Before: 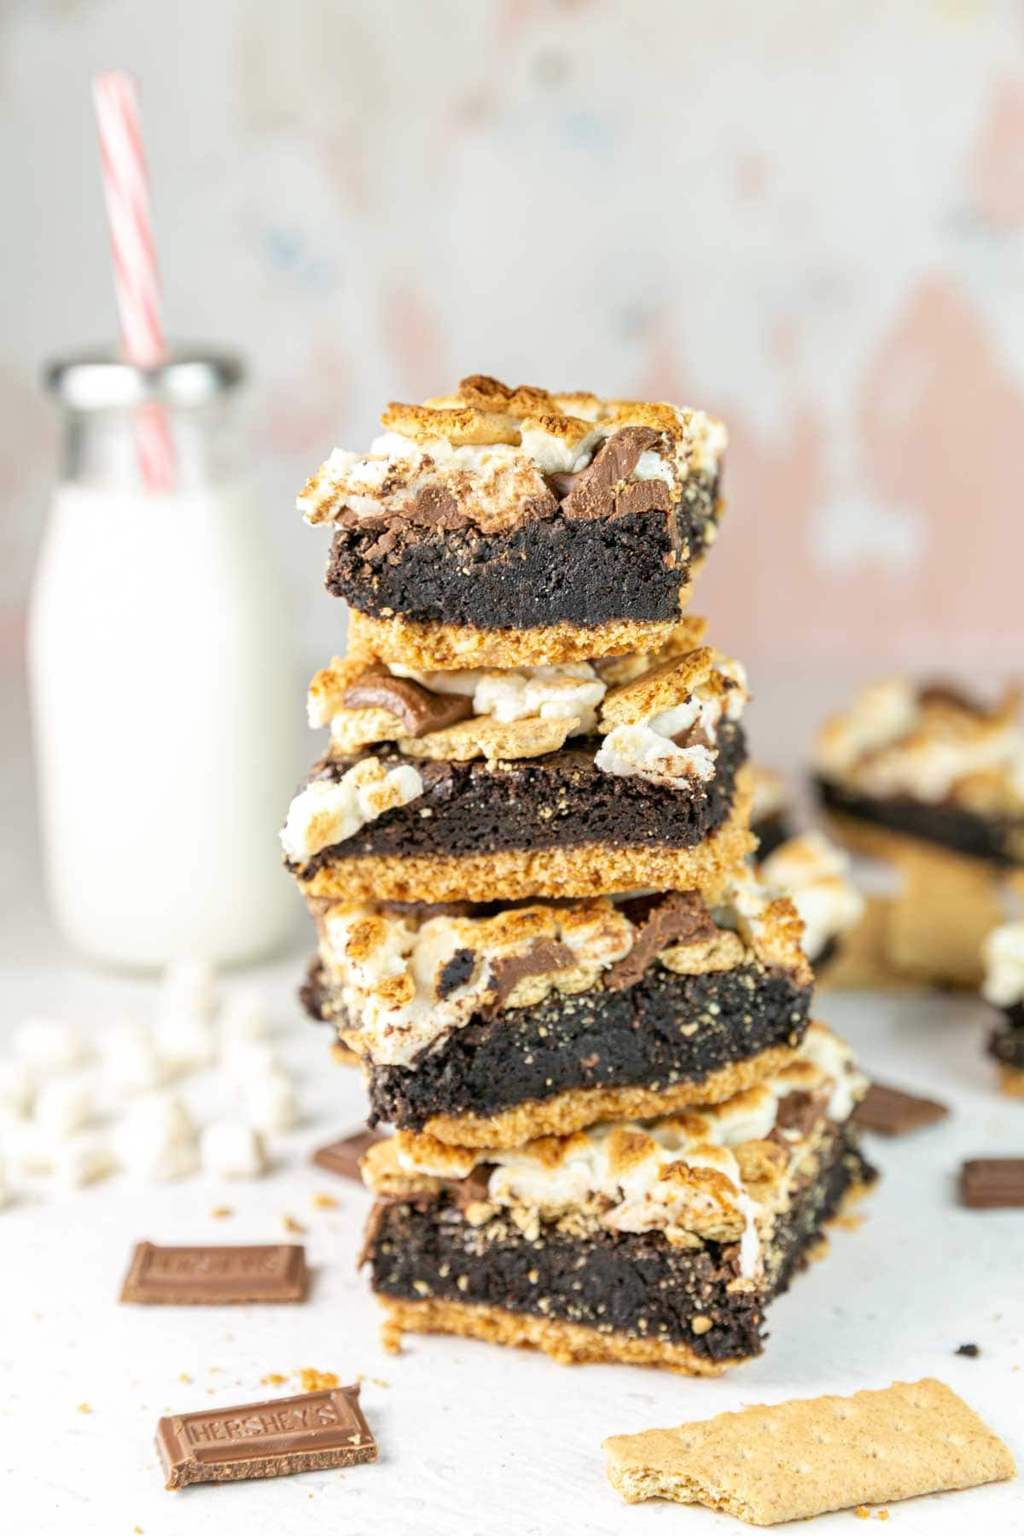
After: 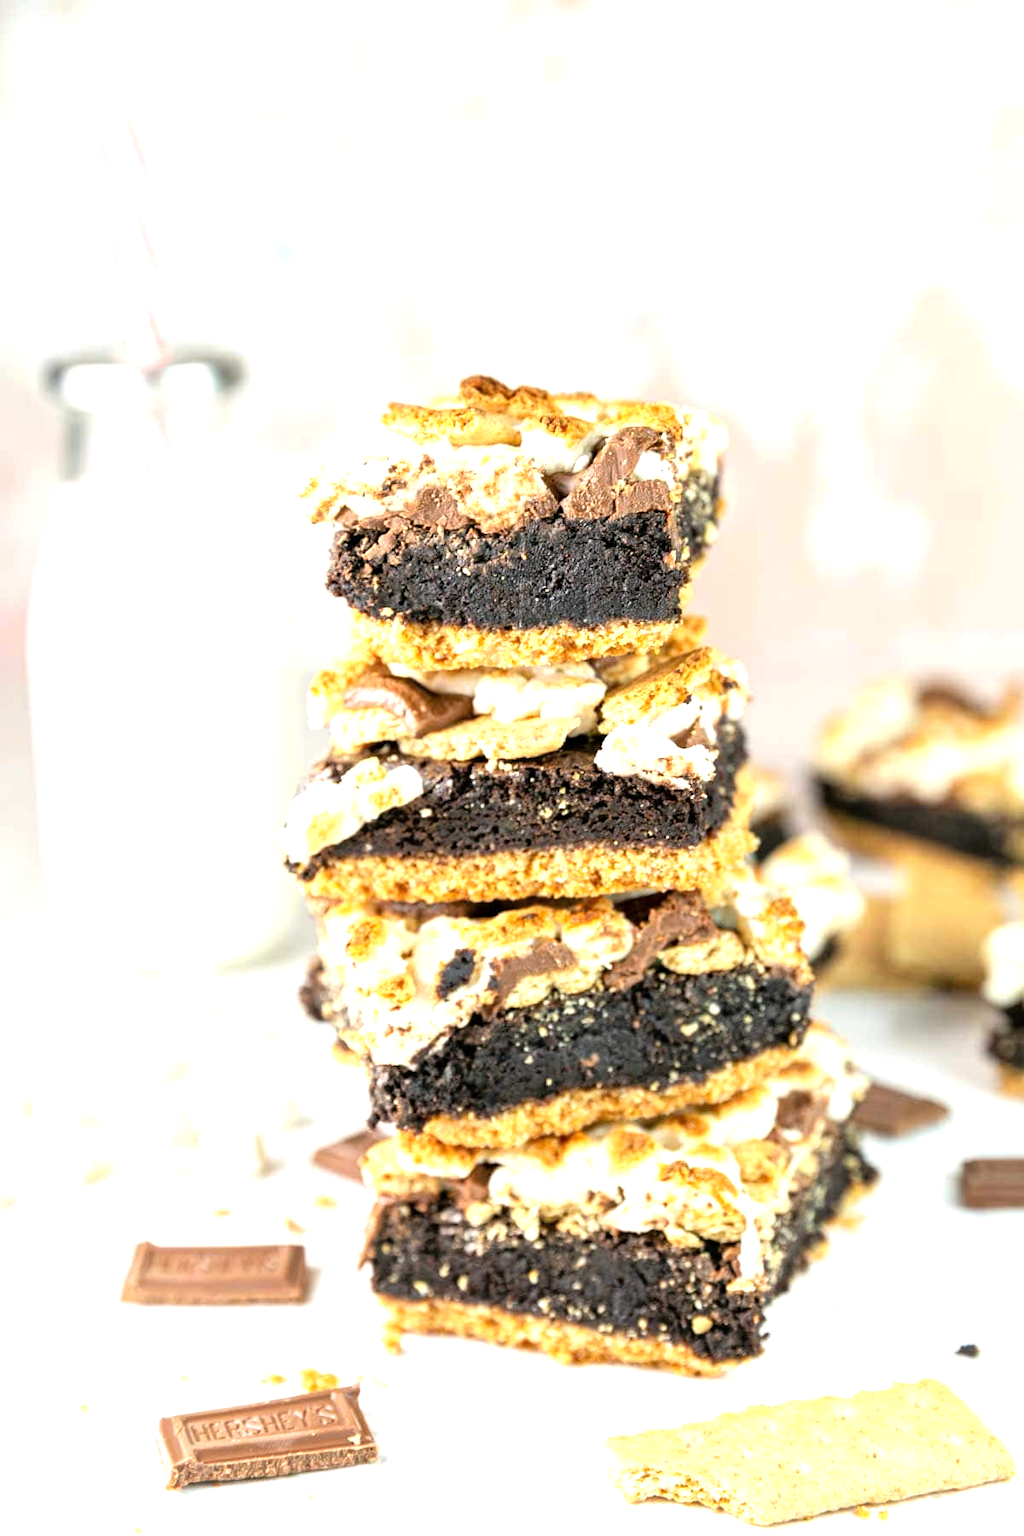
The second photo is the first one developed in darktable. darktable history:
tone equalizer: -8 EV -0.753 EV, -7 EV -0.726 EV, -6 EV -0.604 EV, -5 EV -0.41 EV, -3 EV 0.403 EV, -2 EV 0.6 EV, -1 EV 0.694 EV, +0 EV 0.75 EV
